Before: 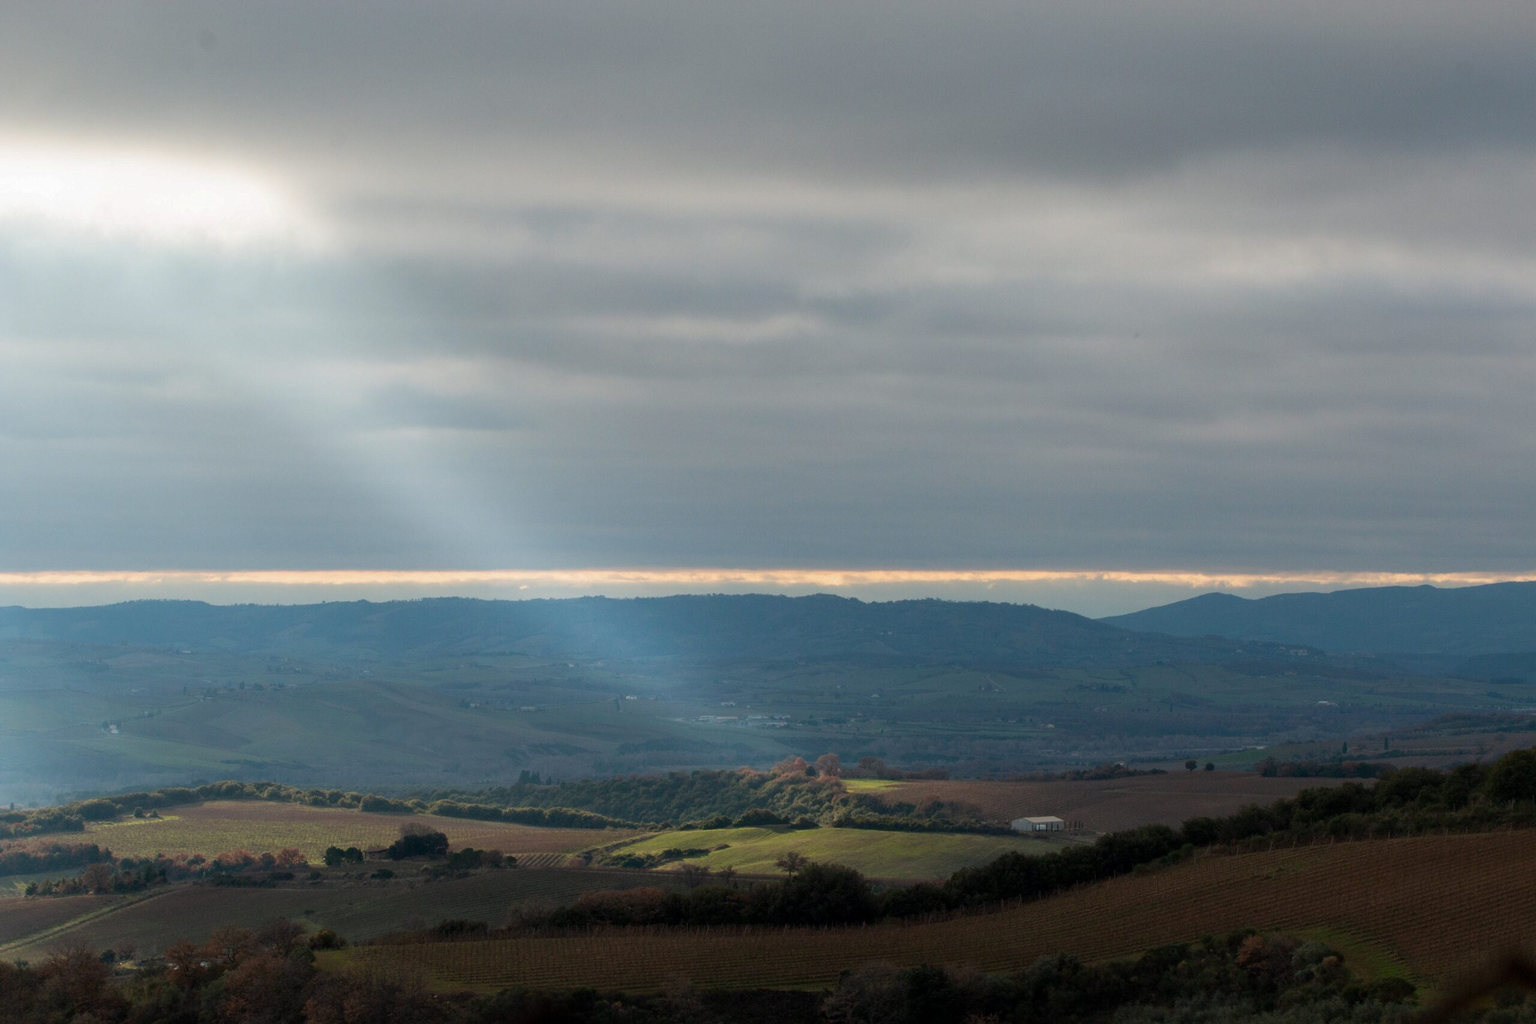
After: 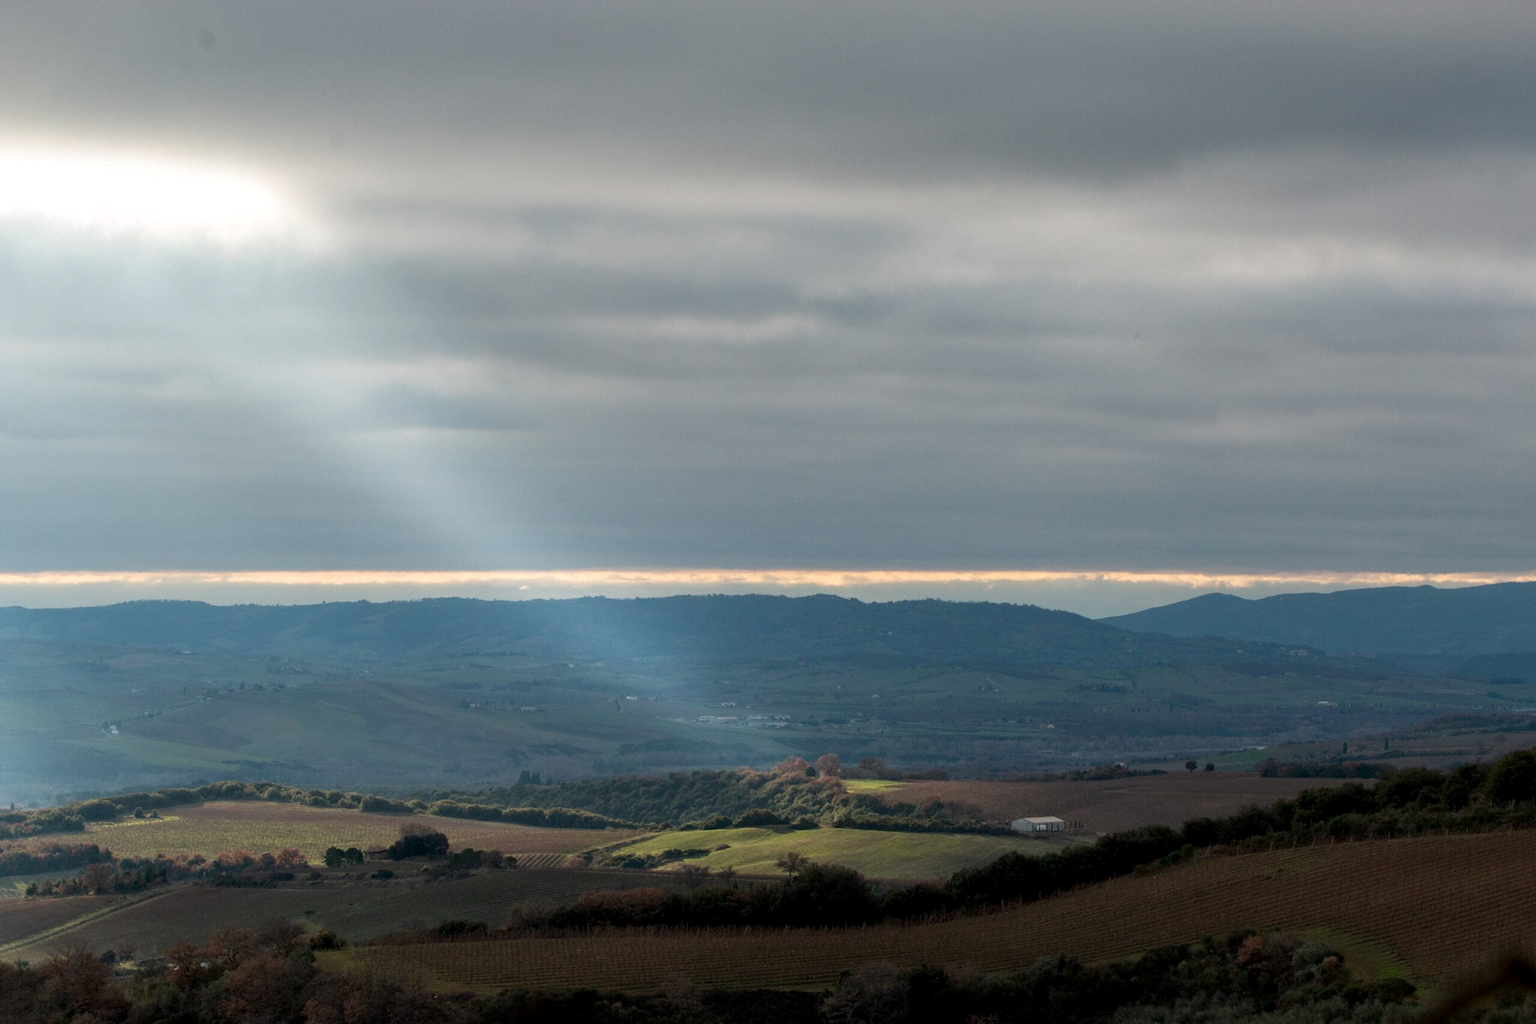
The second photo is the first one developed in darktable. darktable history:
color balance: input saturation 99%
local contrast: on, module defaults
